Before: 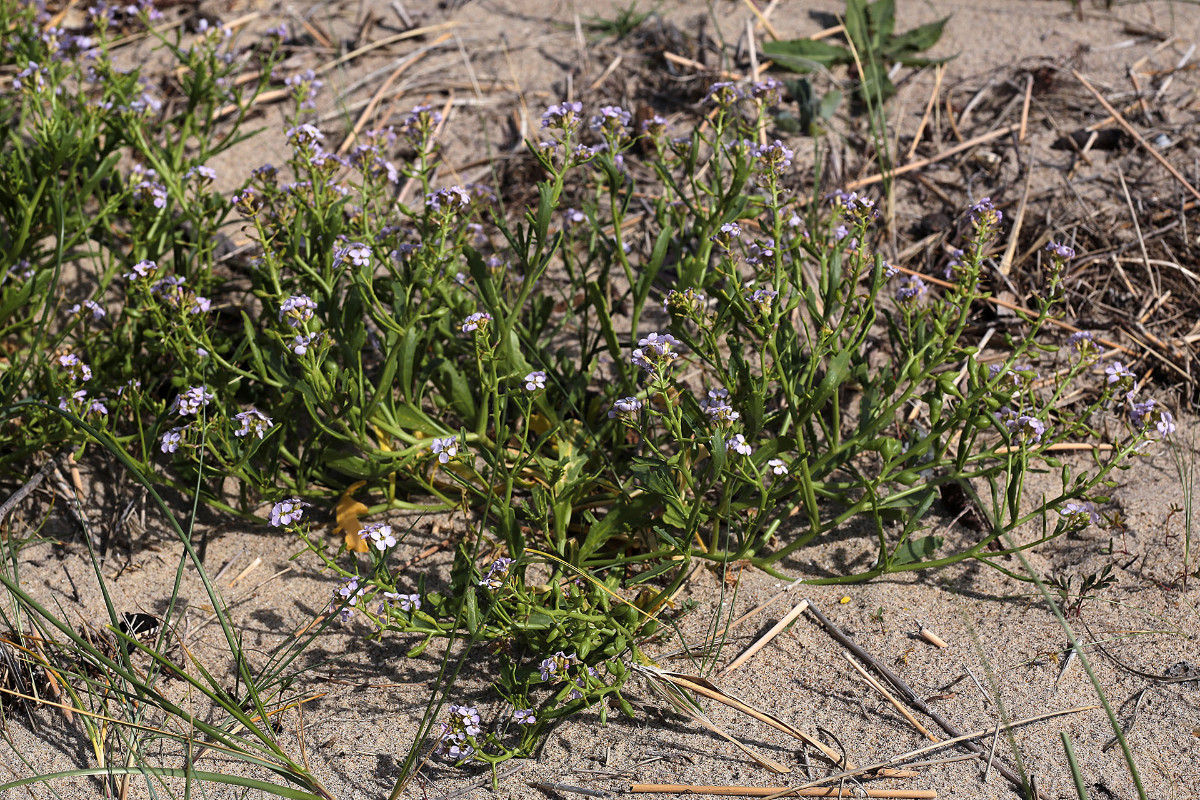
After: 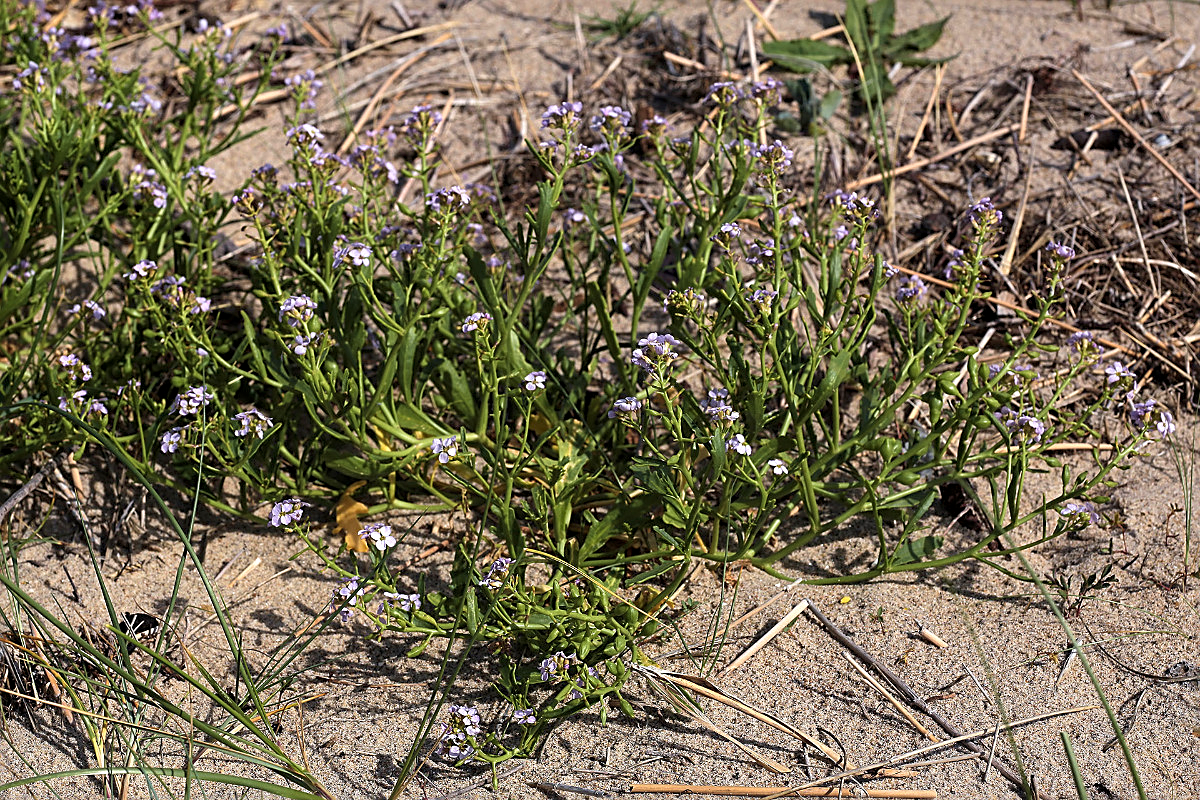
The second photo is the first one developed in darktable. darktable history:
sharpen: amount 0.496
velvia: on, module defaults
local contrast: highlights 106%, shadows 98%, detail 119%, midtone range 0.2
